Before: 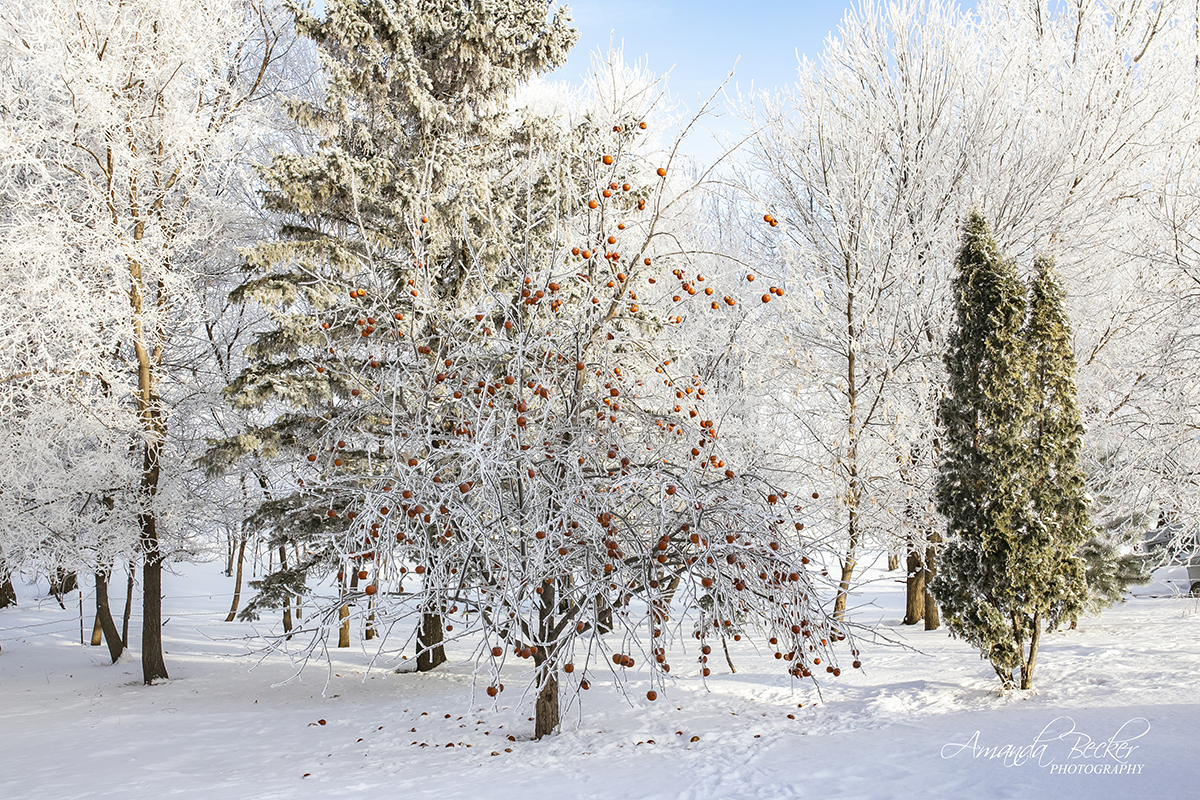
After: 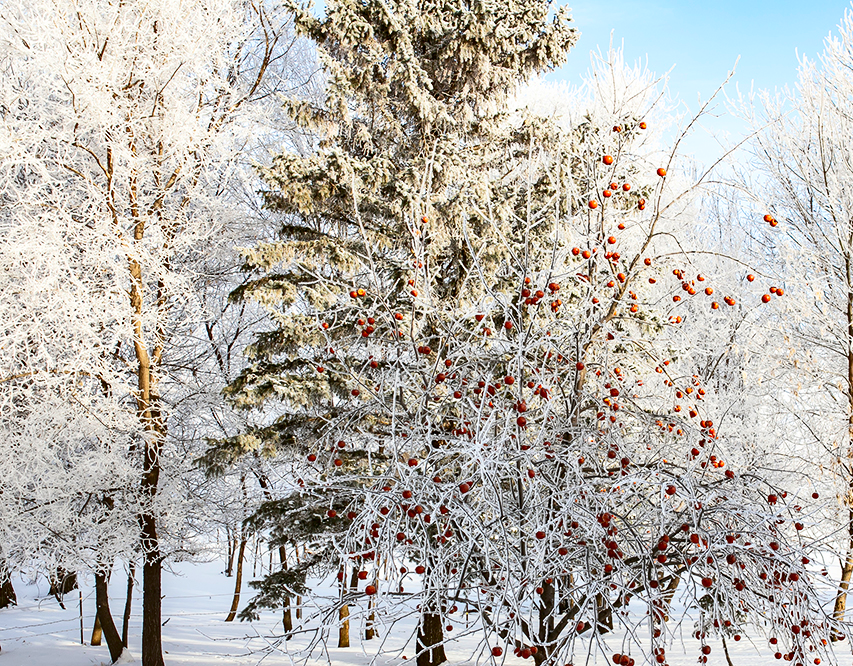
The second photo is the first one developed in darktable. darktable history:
crop: right 28.885%, bottom 16.626%
contrast brightness saturation: contrast 0.21, brightness -0.11, saturation 0.21
